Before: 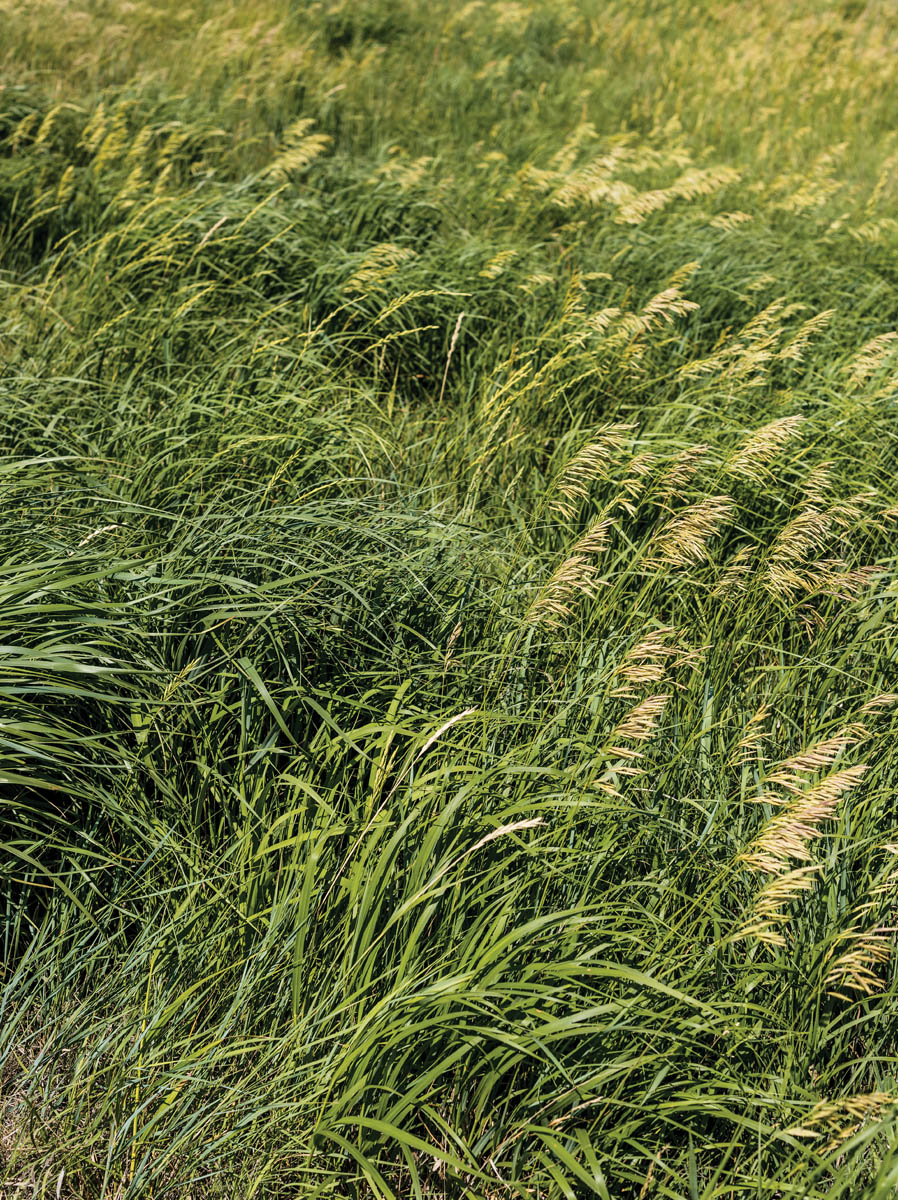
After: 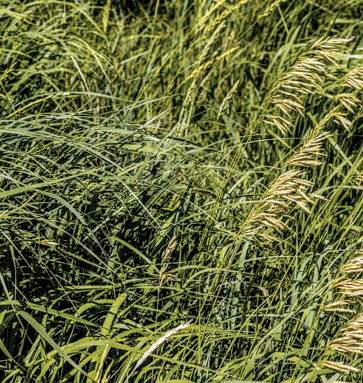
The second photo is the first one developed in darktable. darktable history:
color contrast: green-magenta contrast 0.8, blue-yellow contrast 1.1, unbound 0
white balance: red 0.98, blue 1.034
bloom: size 16%, threshold 98%, strength 20%
crop: left 31.751%, top 32.172%, right 27.8%, bottom 35.83%
local contrast: highlights 0%, shadows 0%, detail 182%
tone equalizer: -8 EV 0.25 EV, -7 EV 0.417 EV, -6 EV 0.417 EV, -5 EV 0.25 EV, -3 EV -0.25 EV, -2 EV -0.417 EV, -1 EV -0.417 EV, +0 EV -0.25 EV, edges refinement/feathering 500, mask exposure compensation -1.57 EV, preserve details guided filter
